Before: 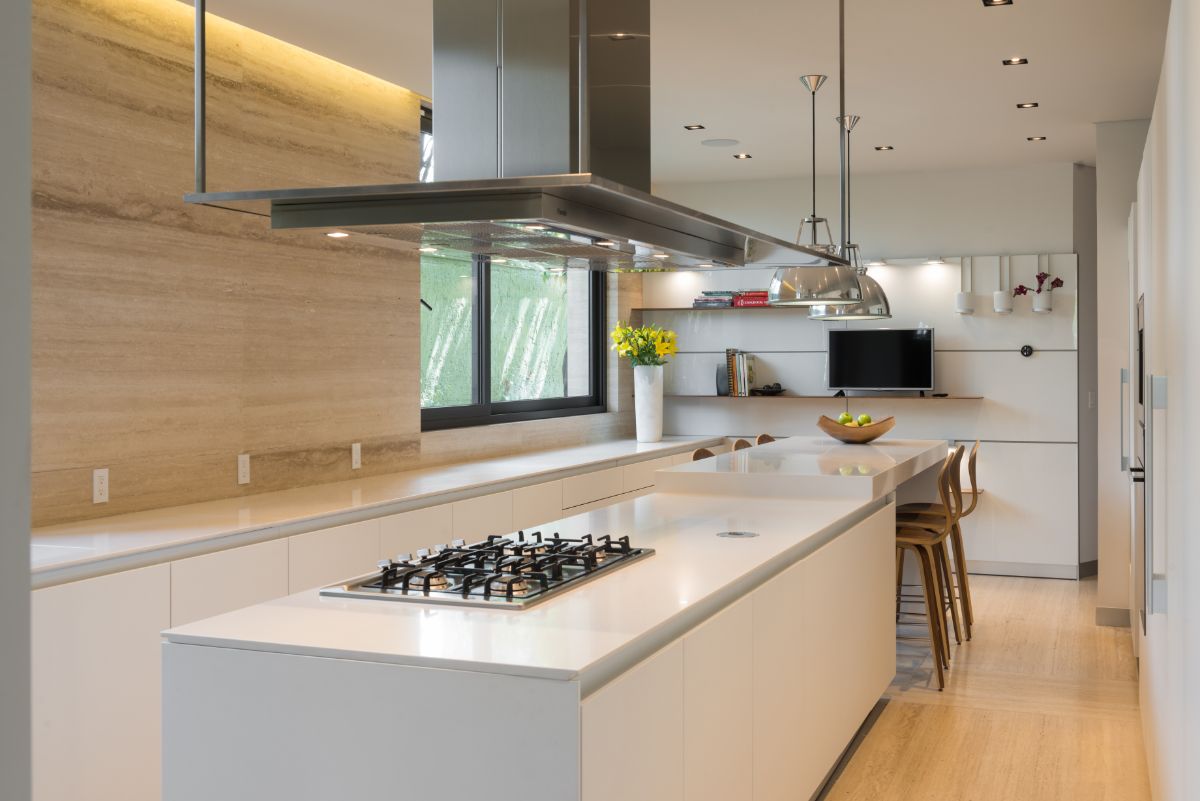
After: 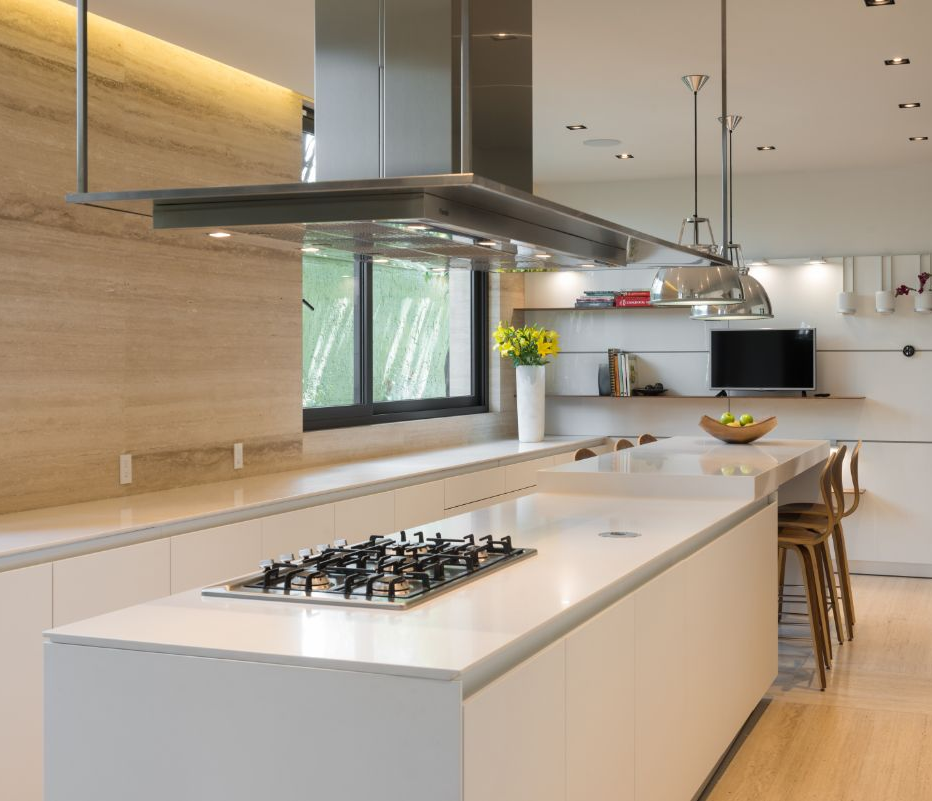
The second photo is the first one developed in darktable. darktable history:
crop: left 9.871%, right 12.435%
